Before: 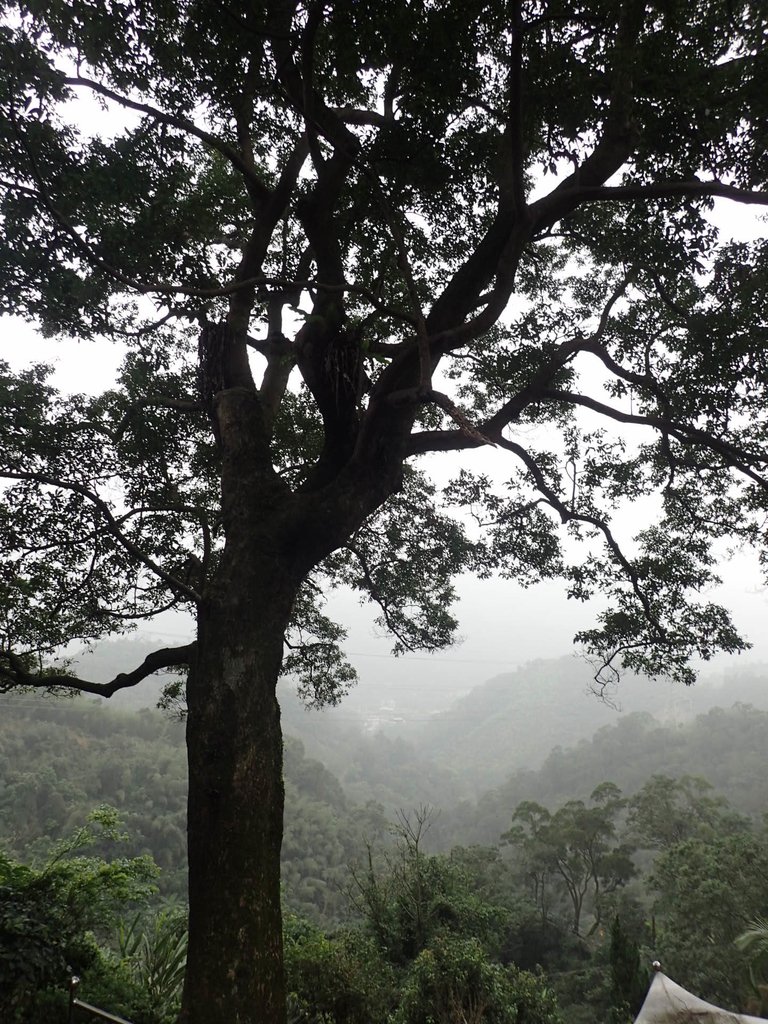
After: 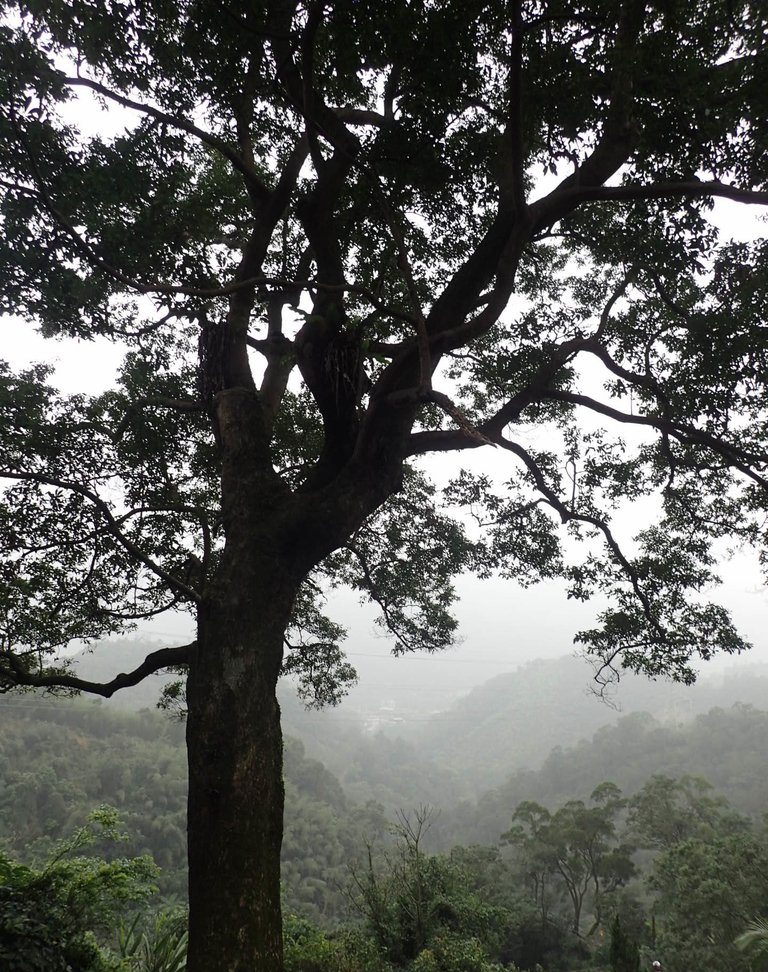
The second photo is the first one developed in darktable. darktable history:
crop and rotate: top 0.011%, bottom 5.047%
